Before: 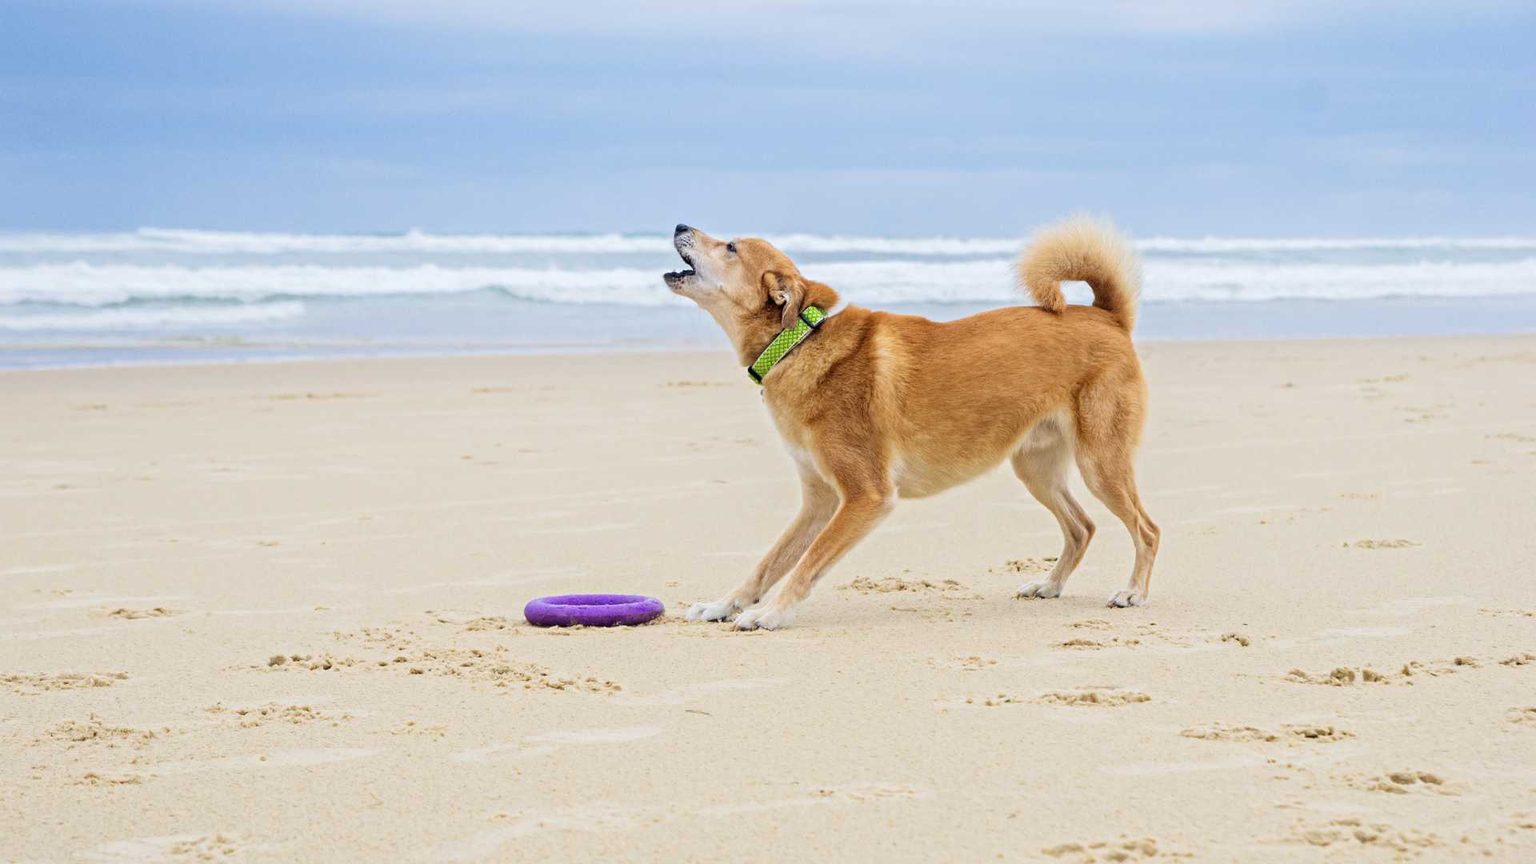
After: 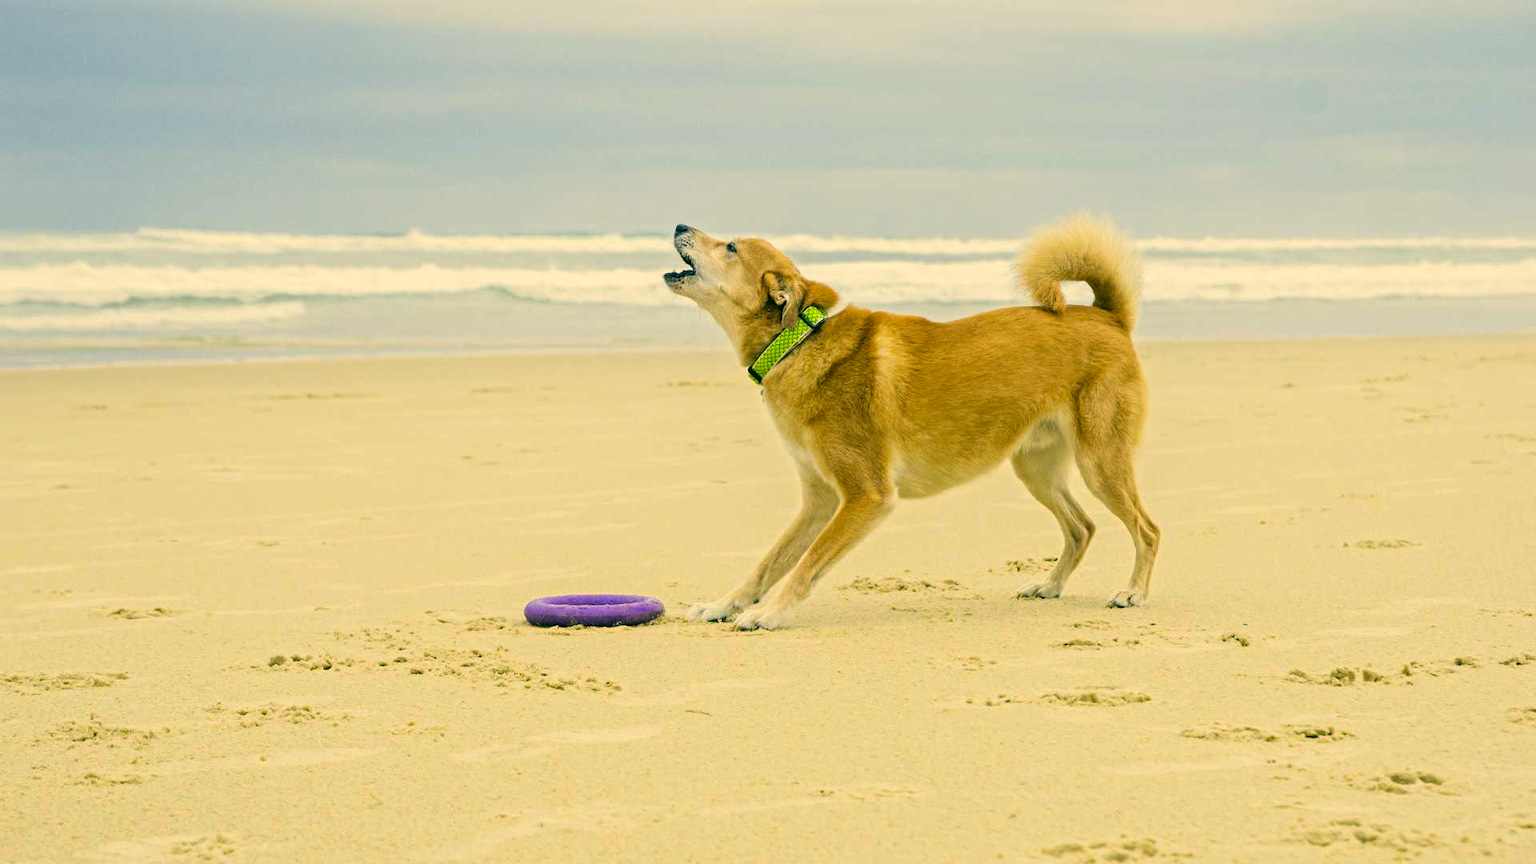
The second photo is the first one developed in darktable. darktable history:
color correction: highlights a* 5.66, highlights b* 33.62, shadows a* -25.42, shadows b* 3.96
